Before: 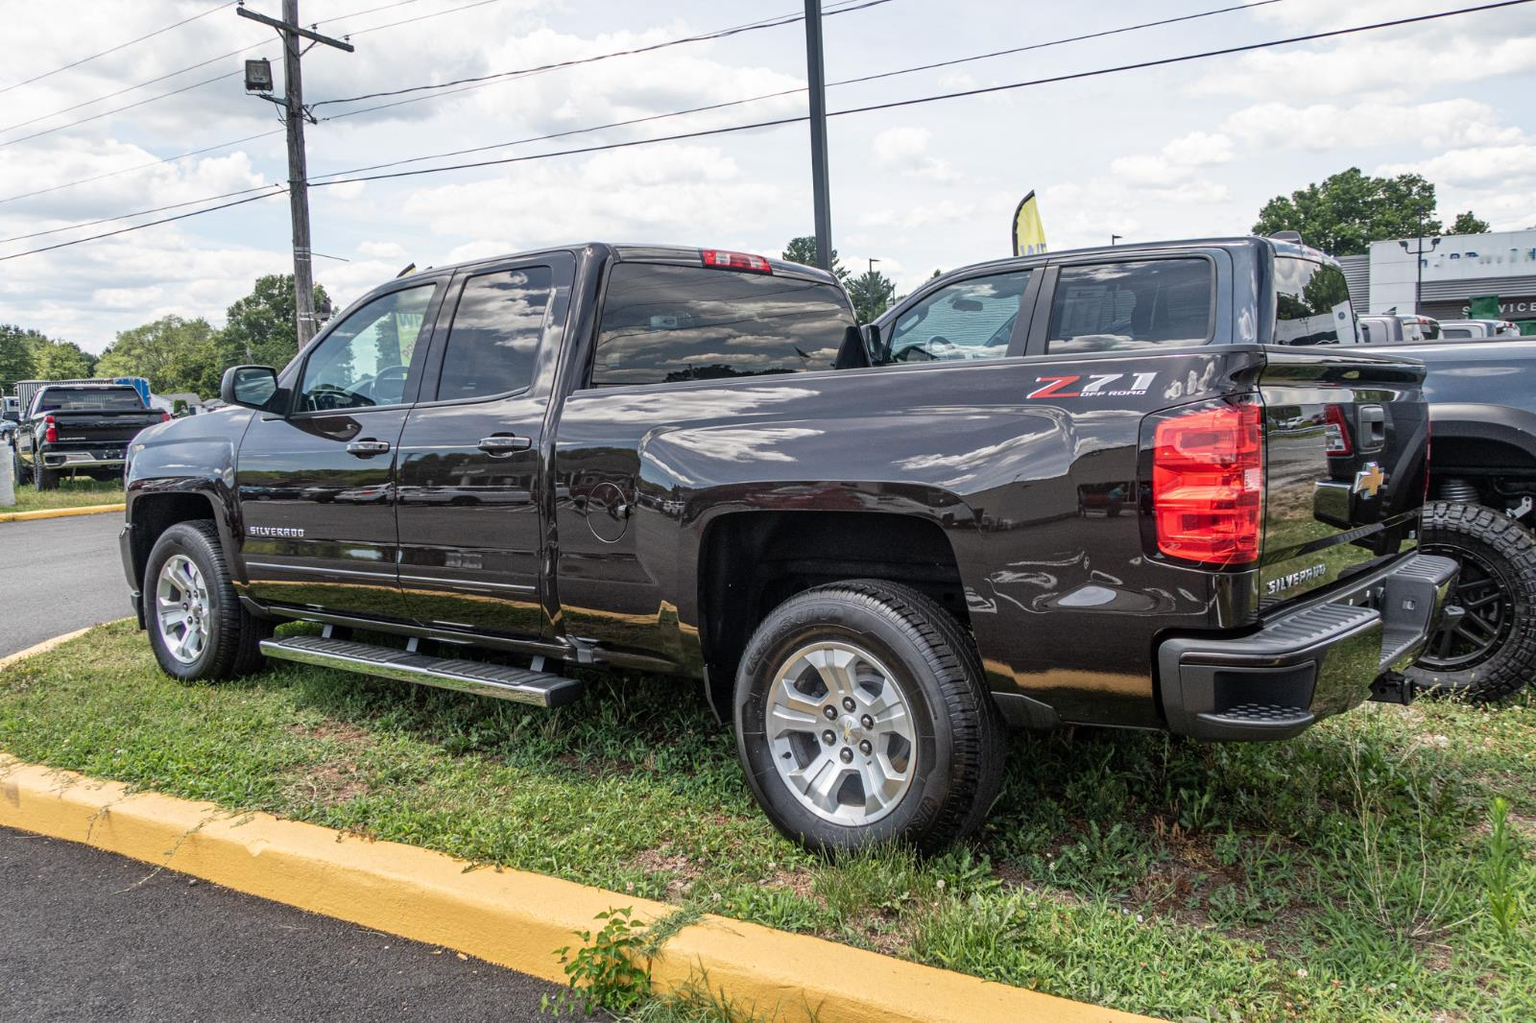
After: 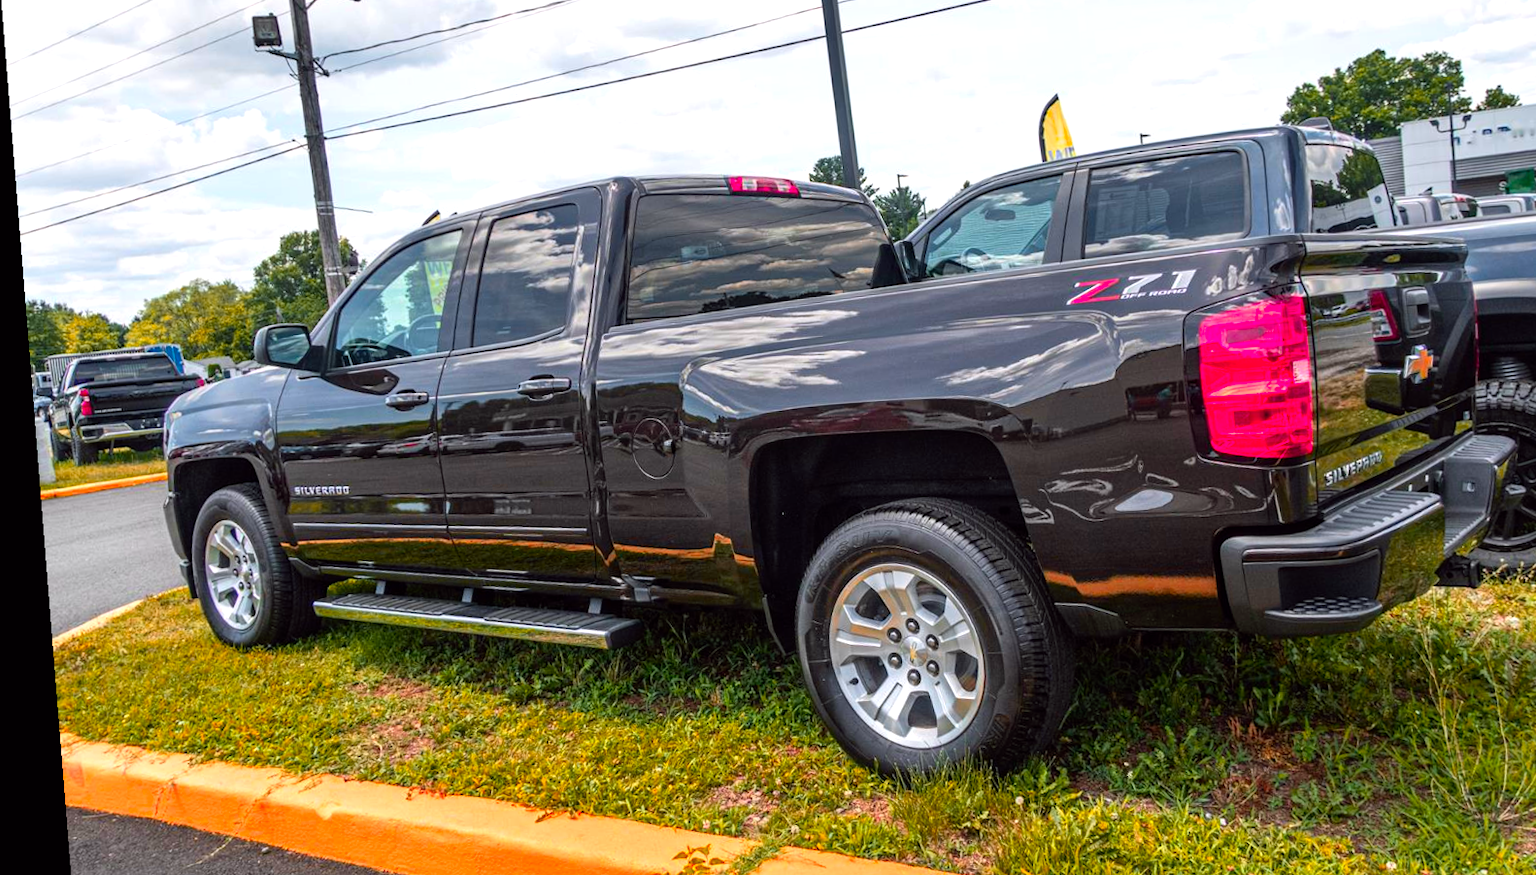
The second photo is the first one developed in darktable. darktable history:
color balance: lift [1, 1.001, 0.999, 1.001], gamma [1, 1.004, 1.007, 0.993], gain [1, 0.991, 0.987, 1.013], contrast 10%, output saturation 120%
color zones: curves: ch1 [(0.24, 0.629) (0.75, 0.5)]; ch2 [(0.255, 0.454) (0.745, 0.491)], mix 102.12%
rotate and perspective: rotation -4.2°, shear 0.006, automatic cropping off
crop and rotate: angle 0.03°, top 11.643%, right 5.651%, bottom 11.189%
